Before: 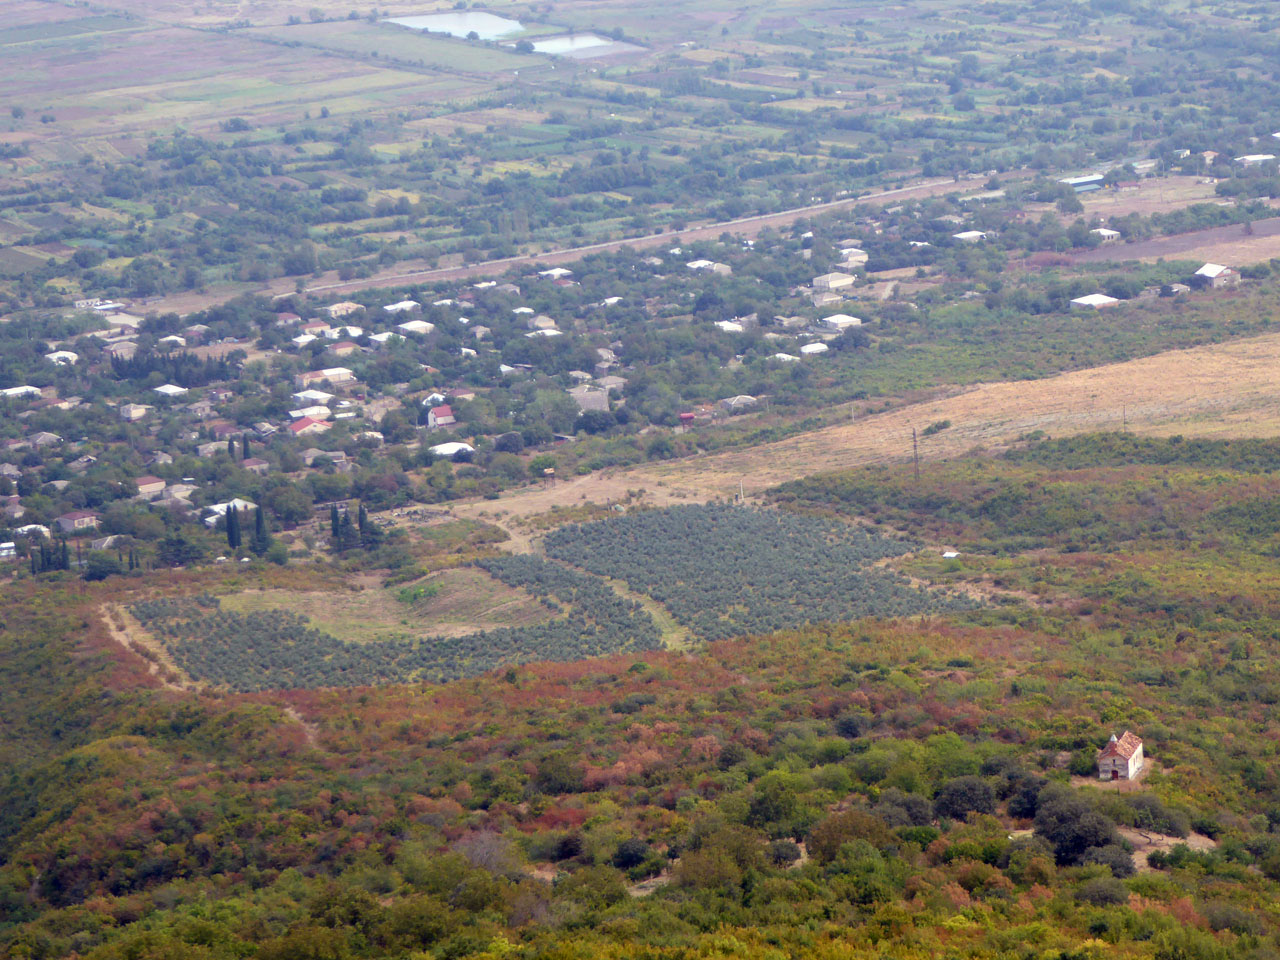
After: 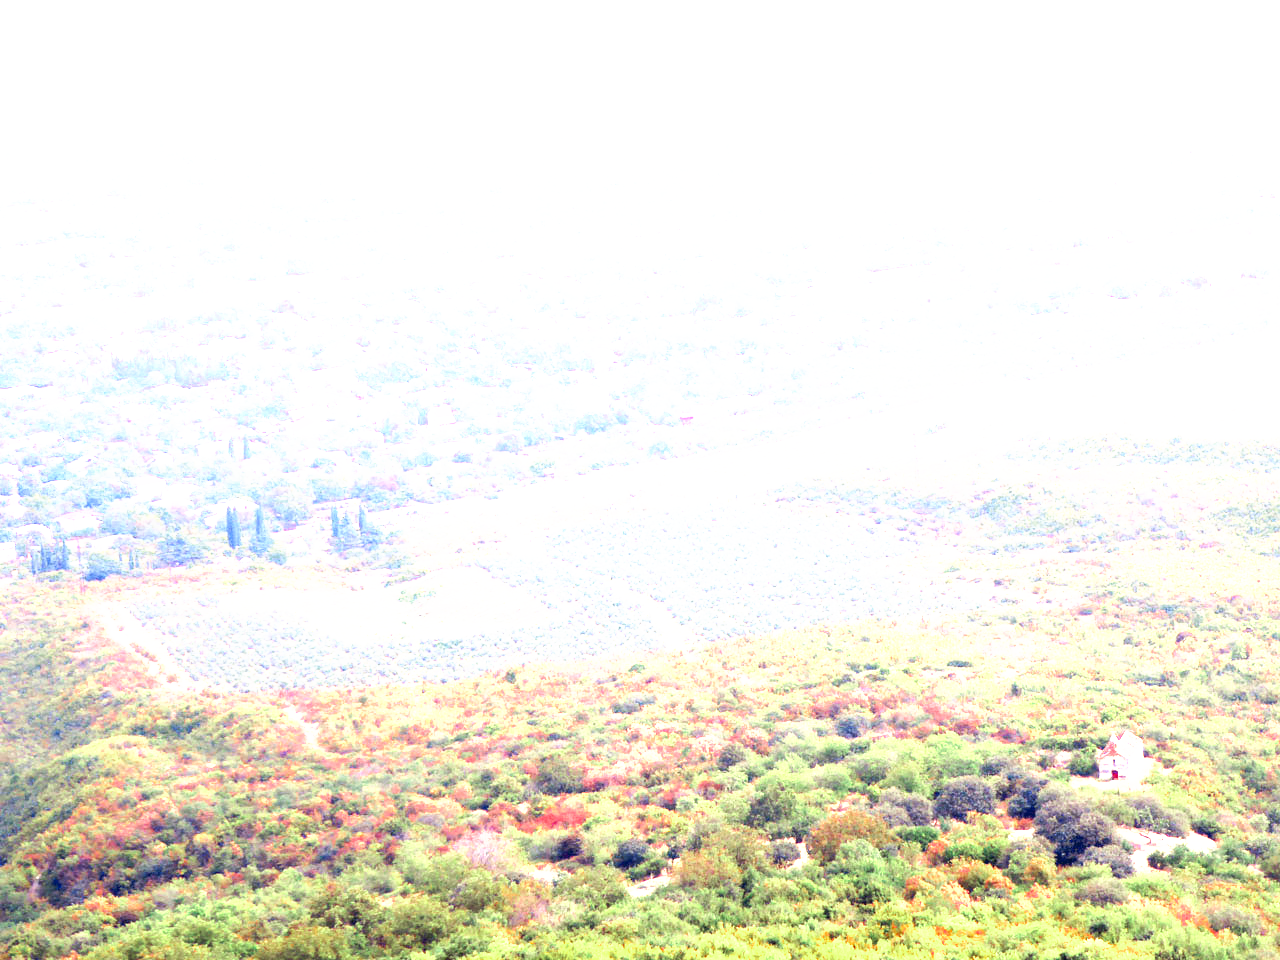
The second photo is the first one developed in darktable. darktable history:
color zones: curves: ch0 [(0, 0.466) (0.128, 0.466) (0.25, 0.5) (0.375, 0.456) (0.5, 0.5) (0.625, 0.5) (0.737, 0.652) (0.875, 0.5)]; ch1 [(0, 0.603) (0.125, 0.618) (0.261, 0.348) (0.372, 0.353) (0.497, 0.363) (0.611, 0.45) (0.731, 0.427) (0.875, 0.518) (0.998, 0.652)]; ch2 [(0, 0.559) (0.125, 0.451) (0.253, 0.564) (0.37, 0.578) (0.5, 0.466) (0.625, 0.471) (0.731, 0.471) (0.88, 0.485)]
exposure: black level correction 0, exposure 2 EV, compensate highlight preservation false
tone curve: curves: ch0 [(0, 0) (0.003, 0.032) (0.011, 0.036) (0.025, 0.049) (0.044, 0.075) (0.069, 0.112) (0.1, 0.151) (0.136, 0.197) (0.177, 0.241) (0.224, 0.295) (0.277, 0.355) (0.335, 0.429) (0.399, 0.512) (0.468, 0.607) (0.543, 0.702) (0.623, 0.796) (0.709, 0.903) (0.801, 0.987) (0.898, 0.997) (1, 1)], preserve colors none
color balance: mode lift, gamma, gain (sRGB)
